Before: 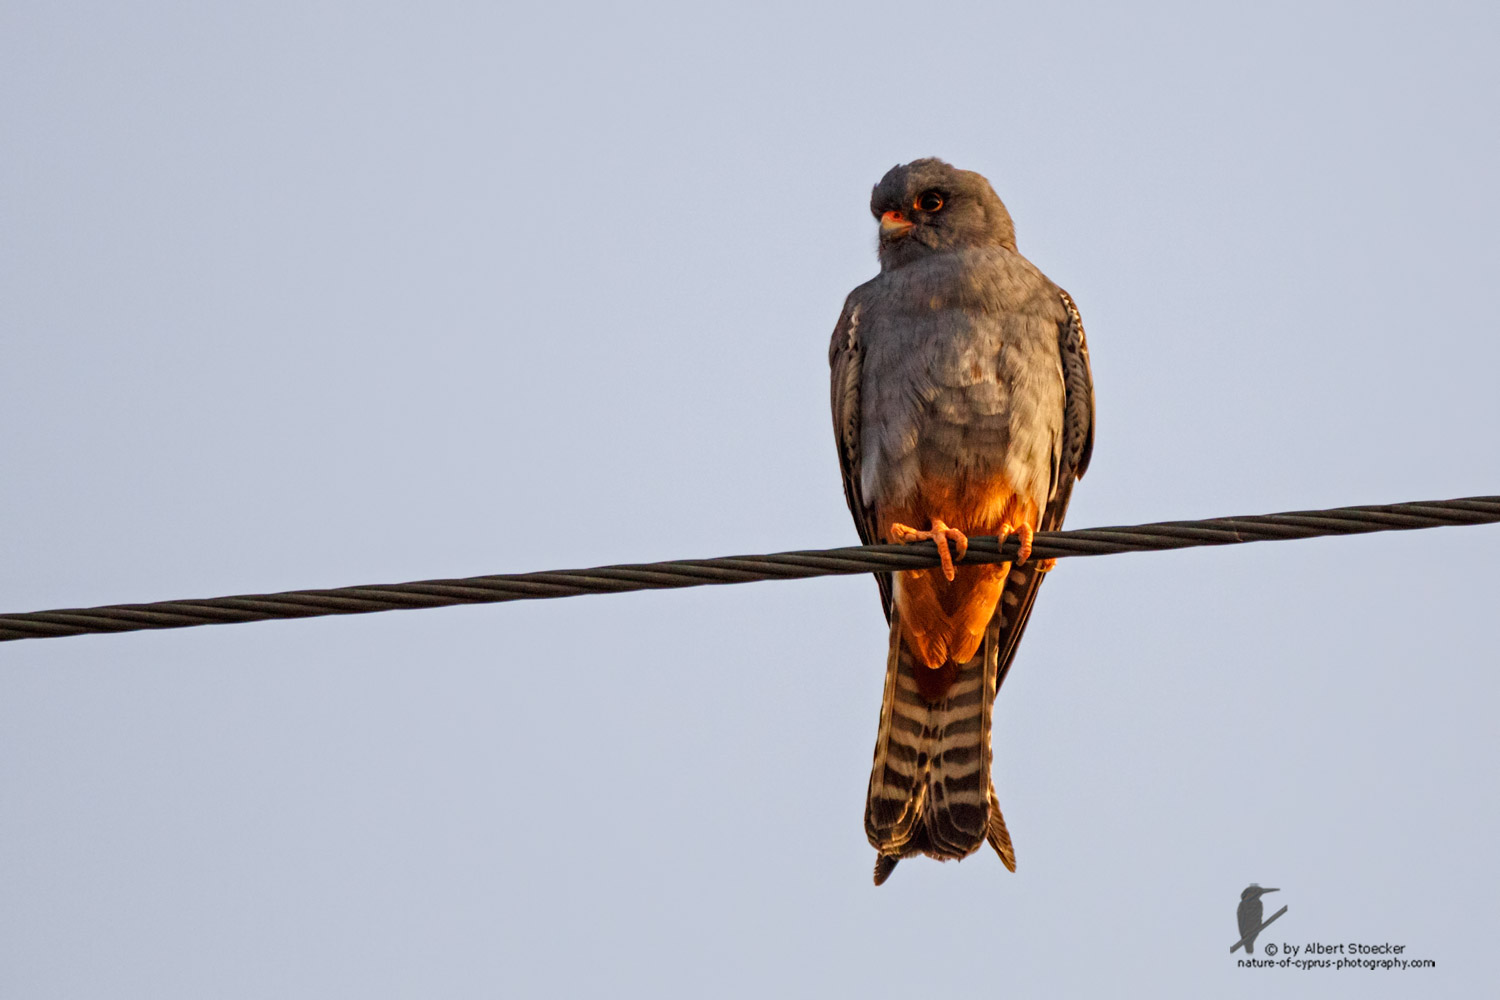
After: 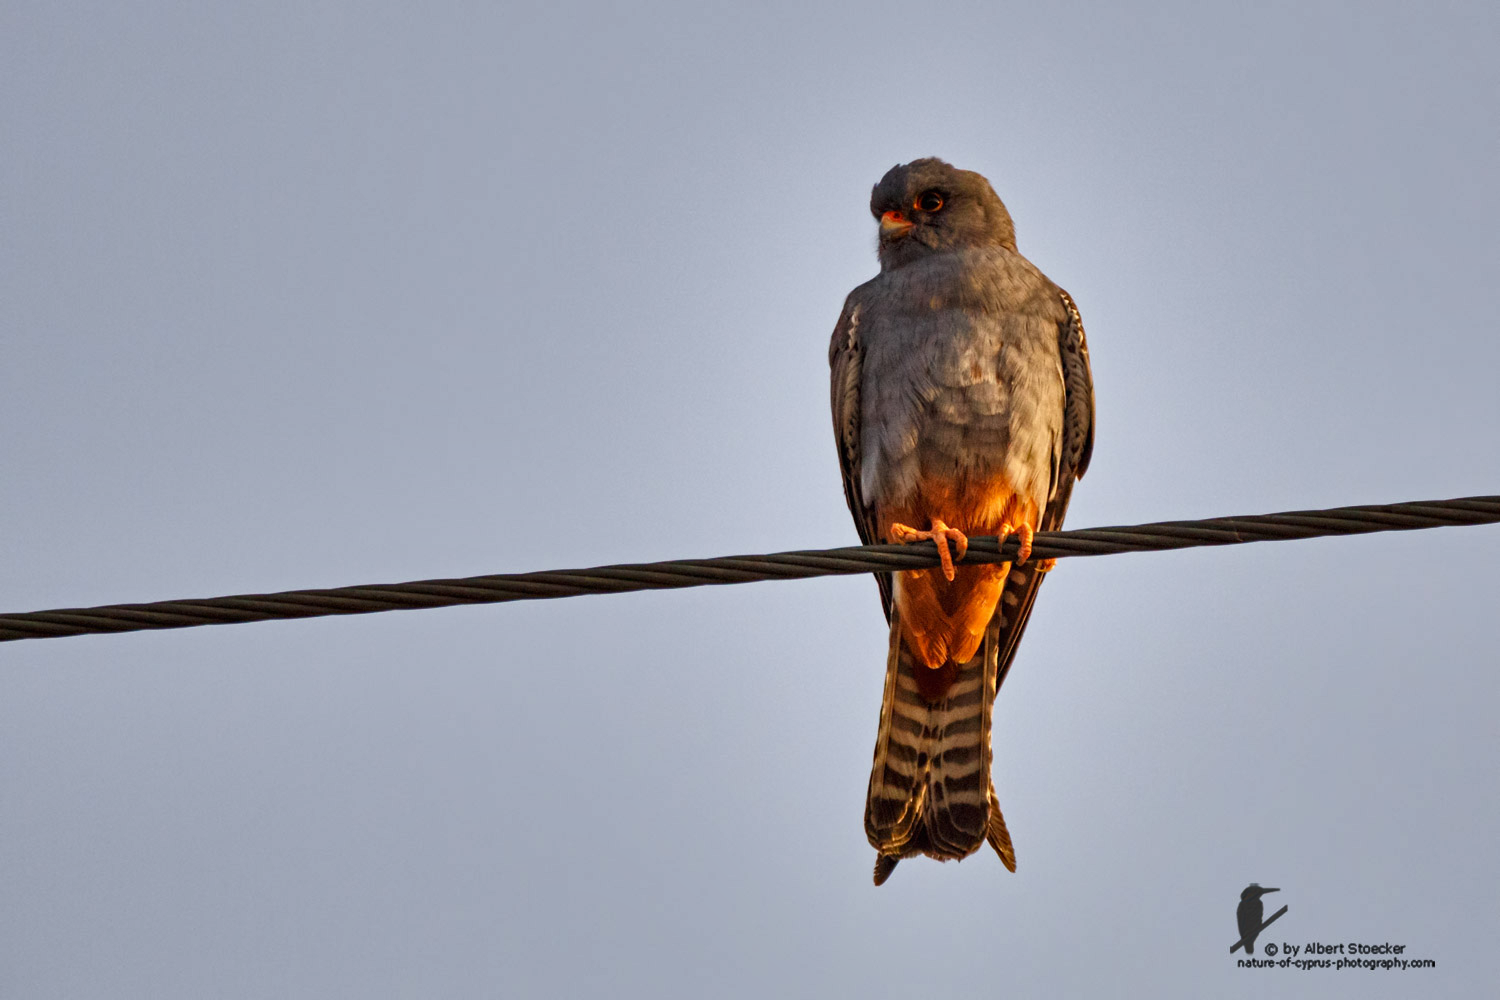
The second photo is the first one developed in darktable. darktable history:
shadows and highlights: radius 119.1, shadows 41.96, highlights -61.67, soften with gaussian
